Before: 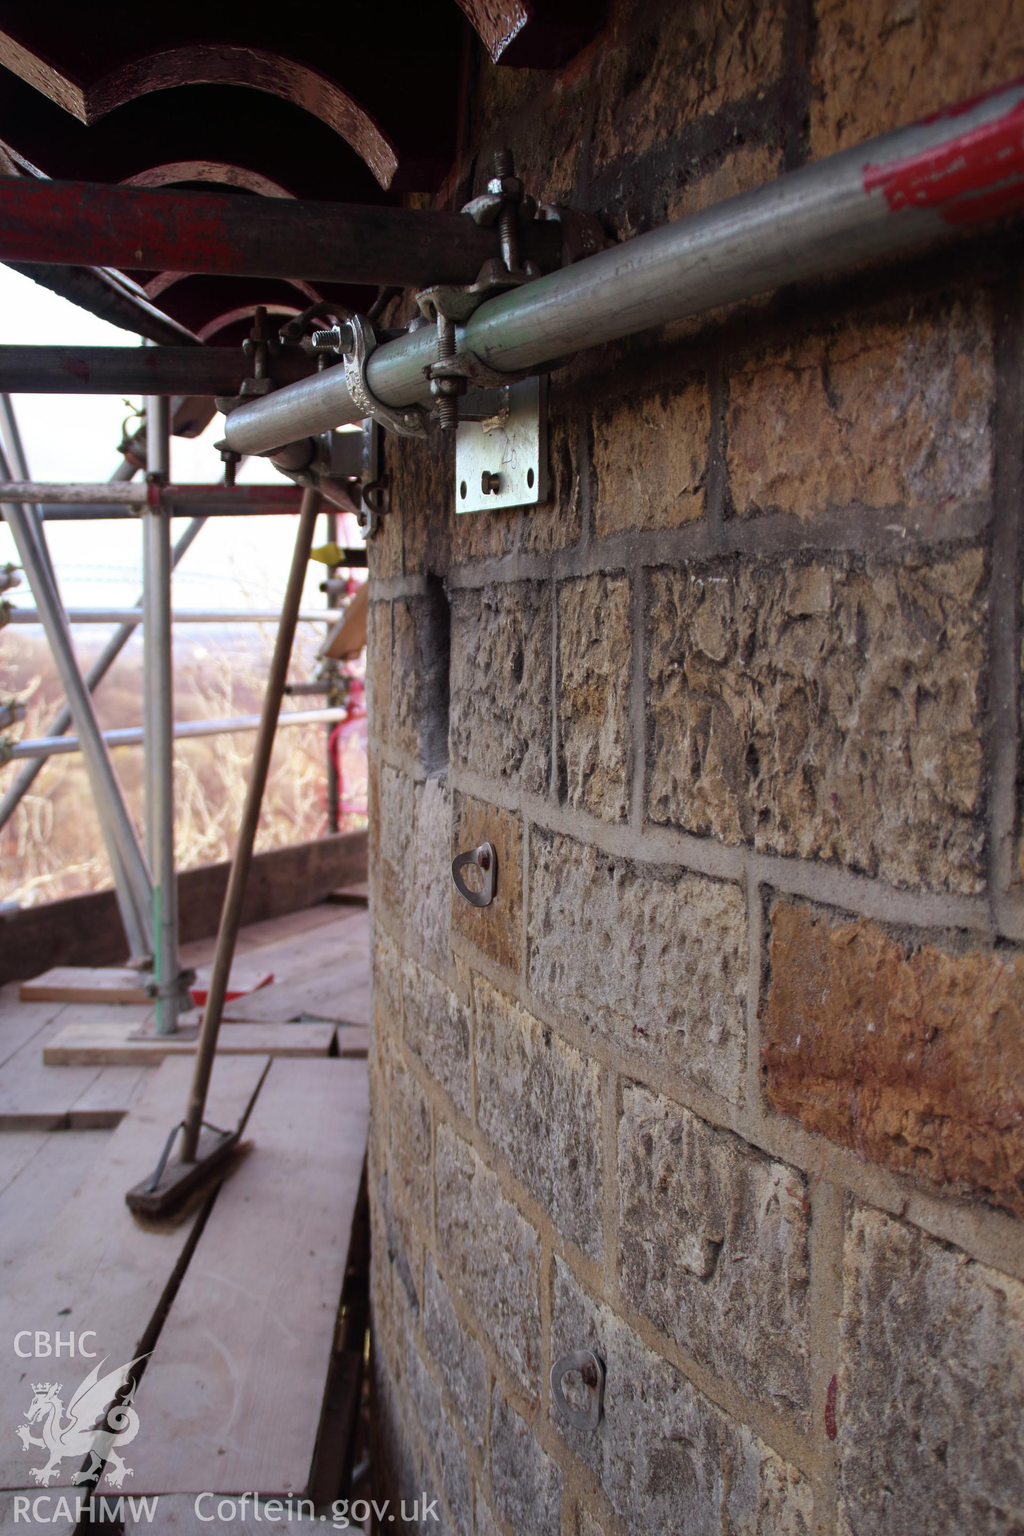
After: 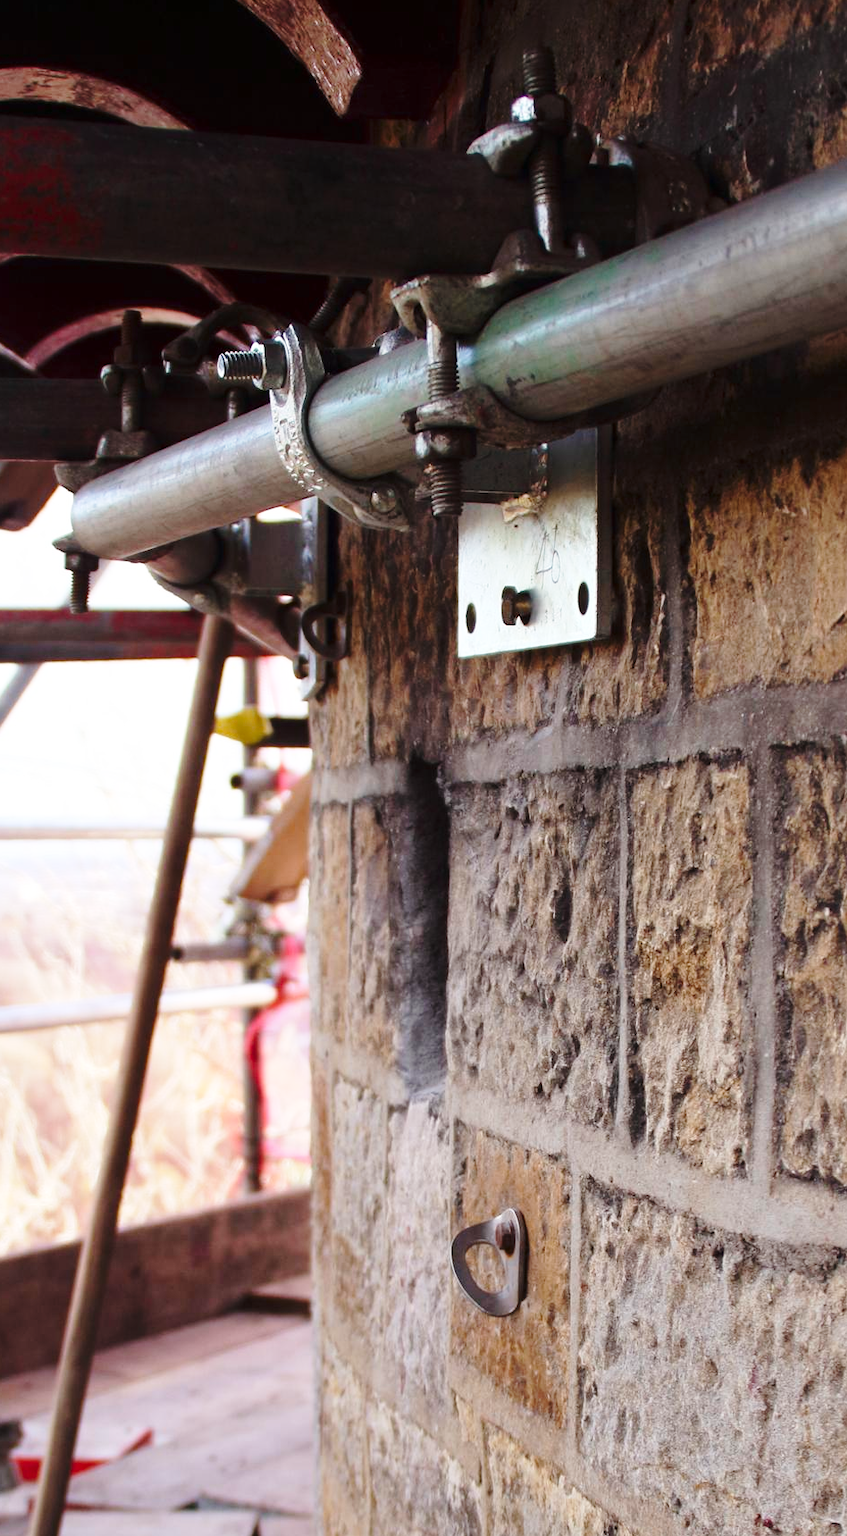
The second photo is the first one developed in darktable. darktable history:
base curve: curves: ch0 [(0, 0) (0.028, 0.03) (0.121, 0.232) (0.46, 0.748) (0.859, 0.968) (1, 1)], preserve colors none
crop: left 17.828%, top 7.905%, right 32.753%, bottom 32.402%
